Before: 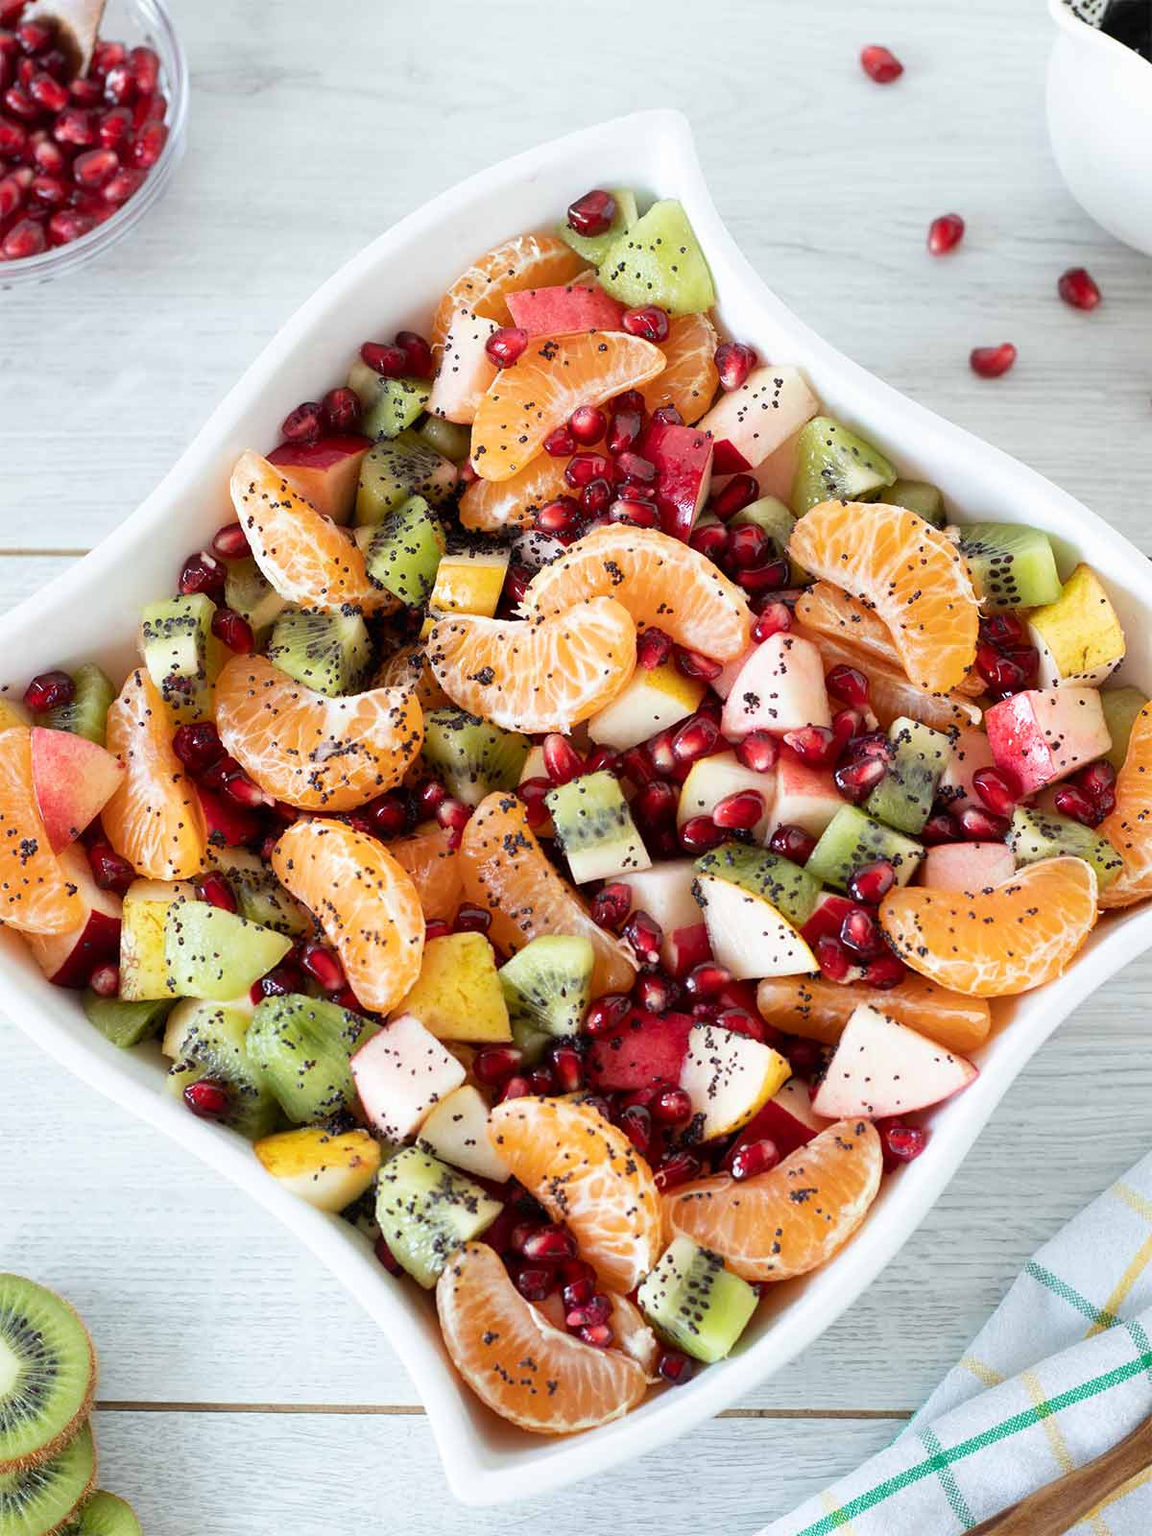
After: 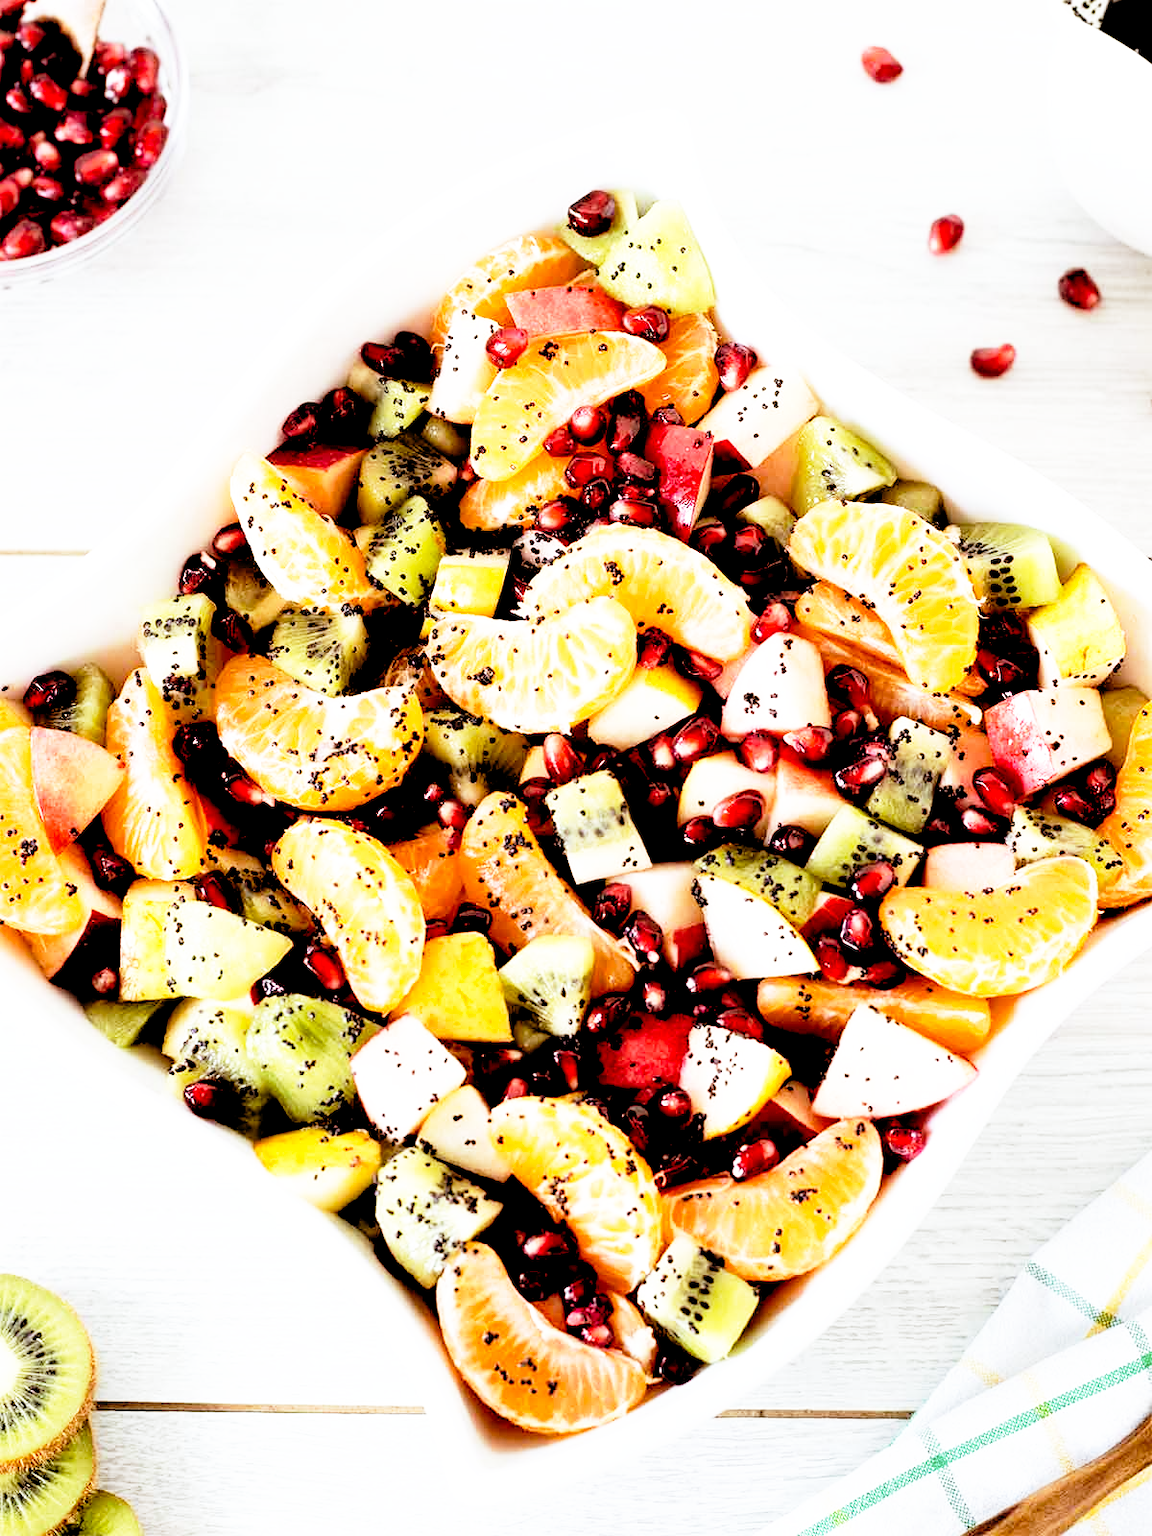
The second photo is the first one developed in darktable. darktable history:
base curve: curves: ch0 [(0, 0) (0.012, 0.01) (0.073, 0.168) (0.31, 0.711) (0.645, 0.957) (1, 1)], preserve colors none
white balance: red 0.967, blue 1.049
color balance rgb: shadows lift › chroma 4.41%, shadows lift › hue 27°, power › chroma 2.5%, power › hue 70°, highlights gain › chroma 1%, highlights gain › hue 27°, saturation formula JzAzBz (2021)
rgb levels: levels [[0.034, 0.472, 0.904], [0, 0.5, 1], [0, 0.5, 1]]
